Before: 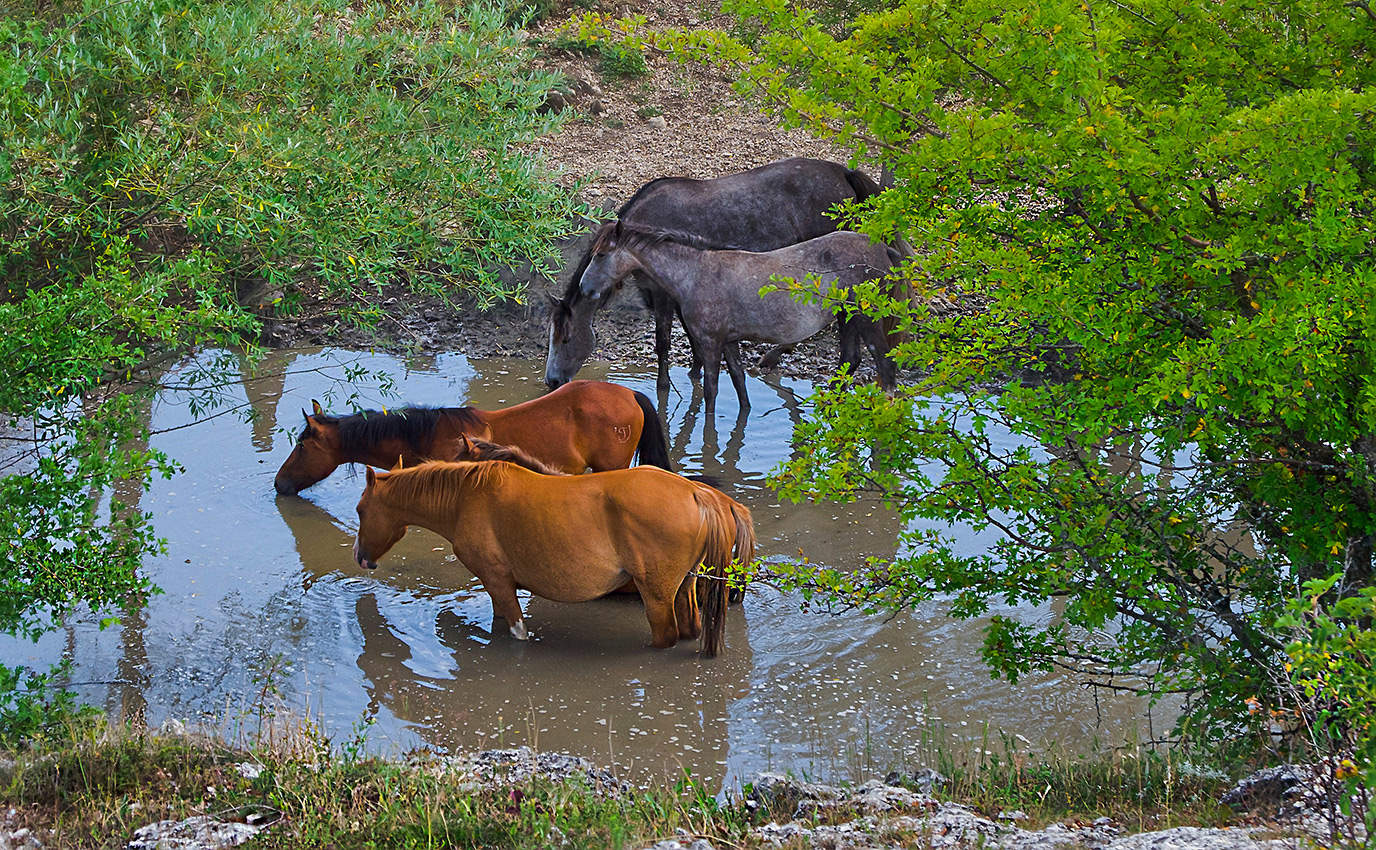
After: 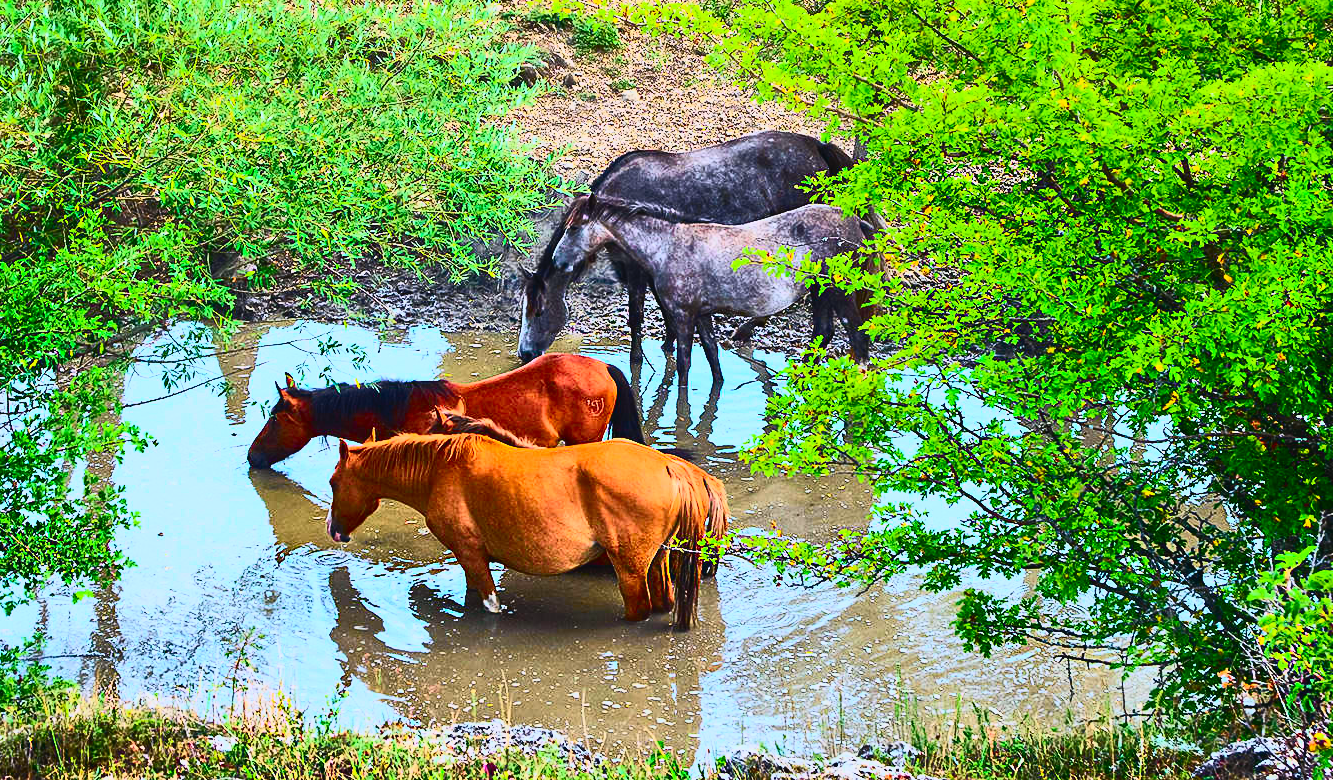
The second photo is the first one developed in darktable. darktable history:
contrast brightness saturation: contrast 0.83, brightness 0.59, saturation 0.59
exposure: black level correction 0, compensate exposure bias true, compensate highlight preservation false
crop: left 1.964%, top 3.251%, right 1.122%, bottom 4.933%
tone curve: curves: ch0 [(0, 0.022) (0.114, 0.083) (0.281, 0.315) (0.447, 0.557) (0.588, 0.711) (0.786, 0.839) (0.999, 0.949)]; ch1 [(0, 0) (0.389, 0.352) (0.458, 0.433) (0.486, 0.474) (0.509, 0.505) (0.535, 0.53) (0.555, 0.557) (0.586, 0.622) (0.677, 0.724) (1, 1)]; ch2 [(0, 0) (0.369, 0.388) (0.449, 0.431) (0.501, 0.5) (0.528, 0.52) (0.561, 0.59) (0.697, 0.721) (1, 1)], color space Lab, independent channels, preserve colors none
